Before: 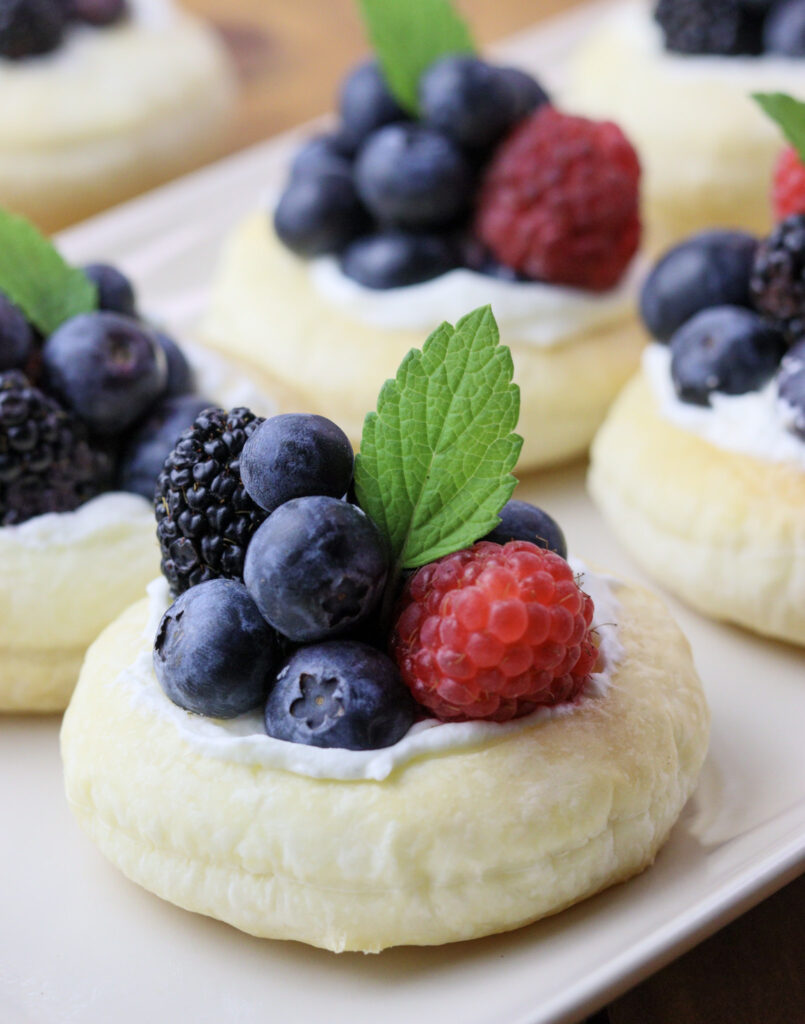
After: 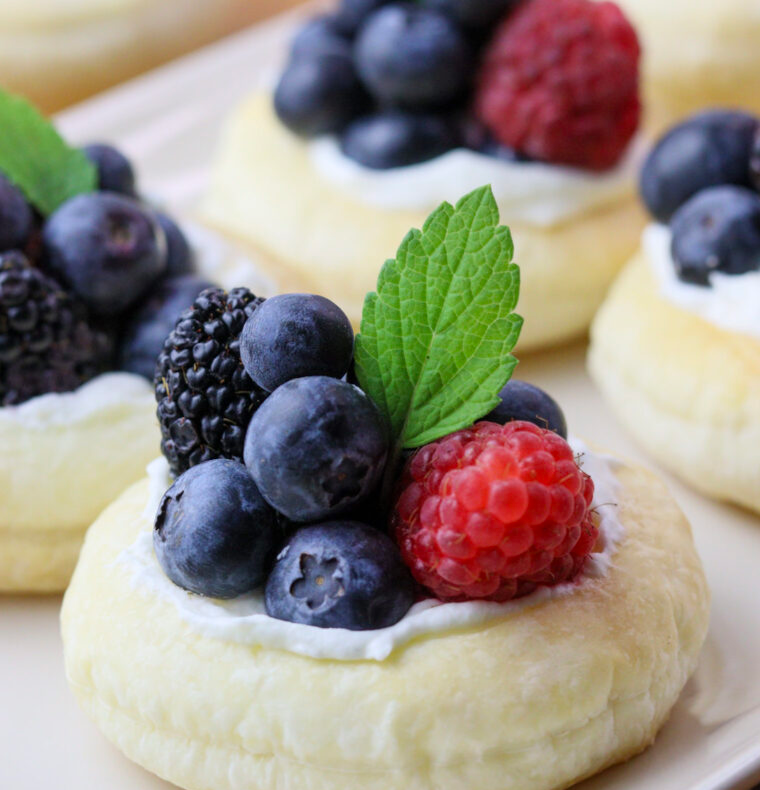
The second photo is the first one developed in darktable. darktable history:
crop and rotate: angle 0.046°, top 11.683%, right 5.456%, bottom 11.011%
